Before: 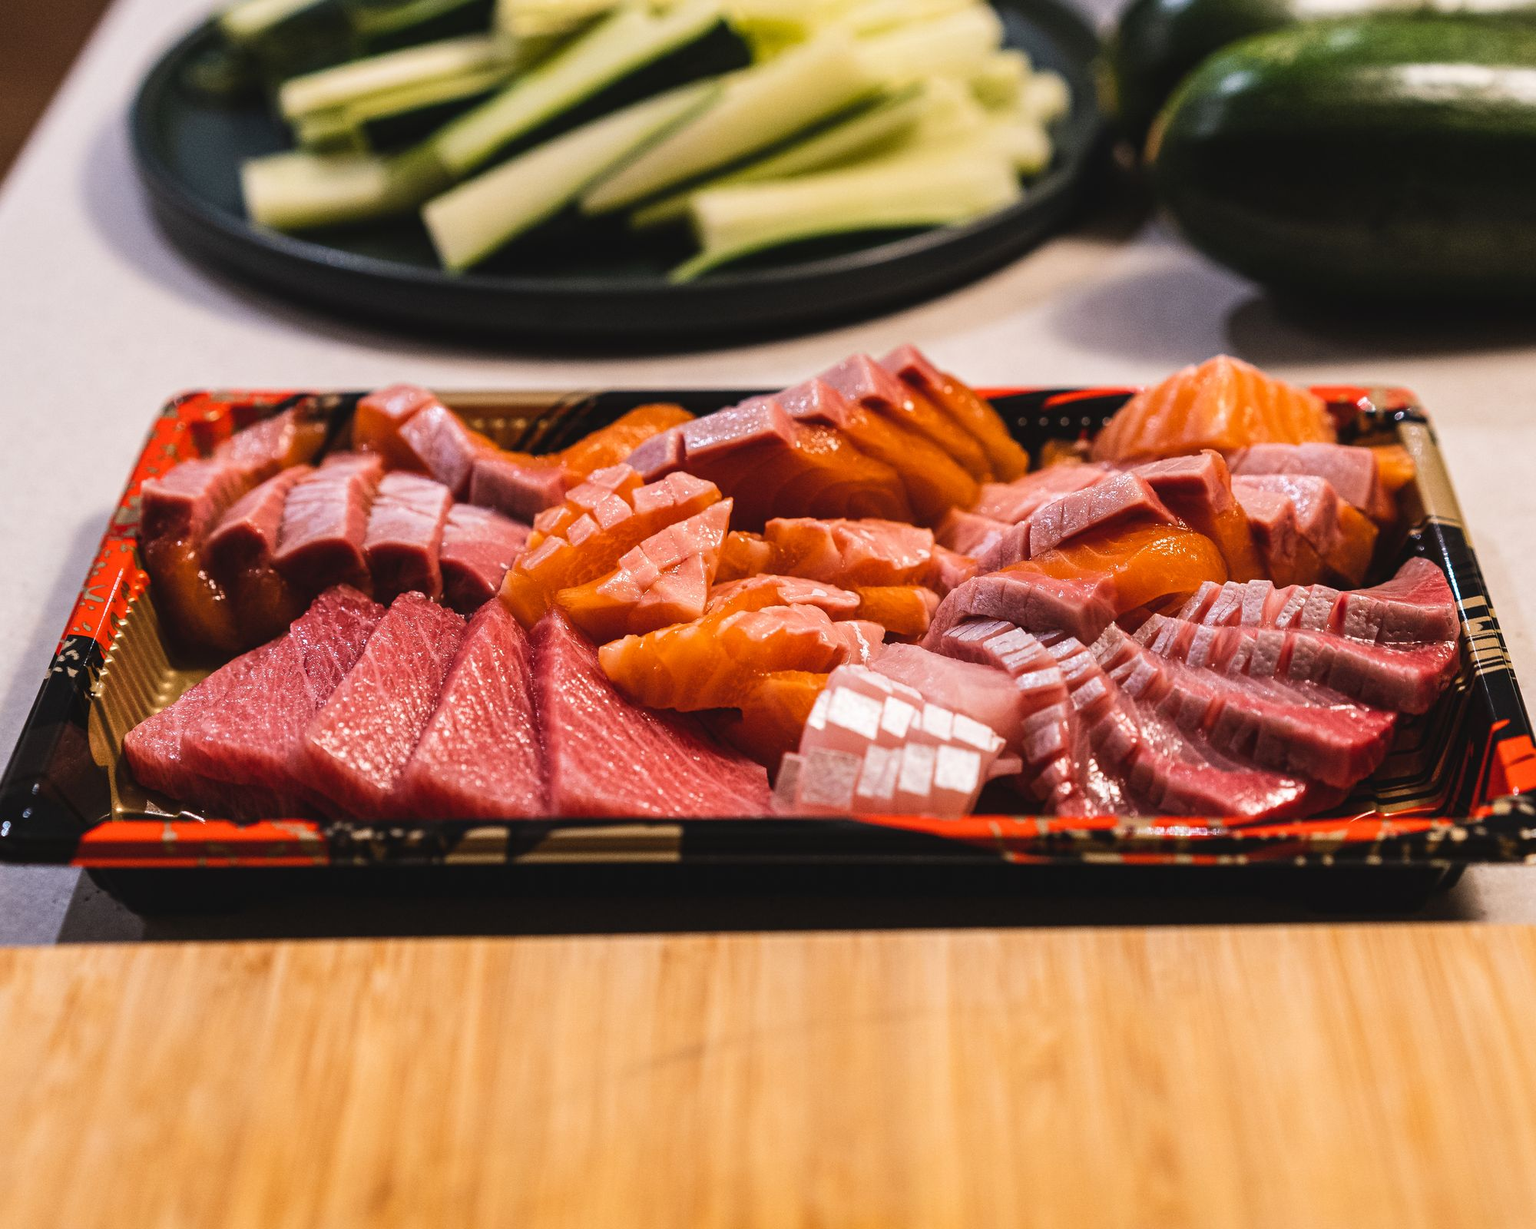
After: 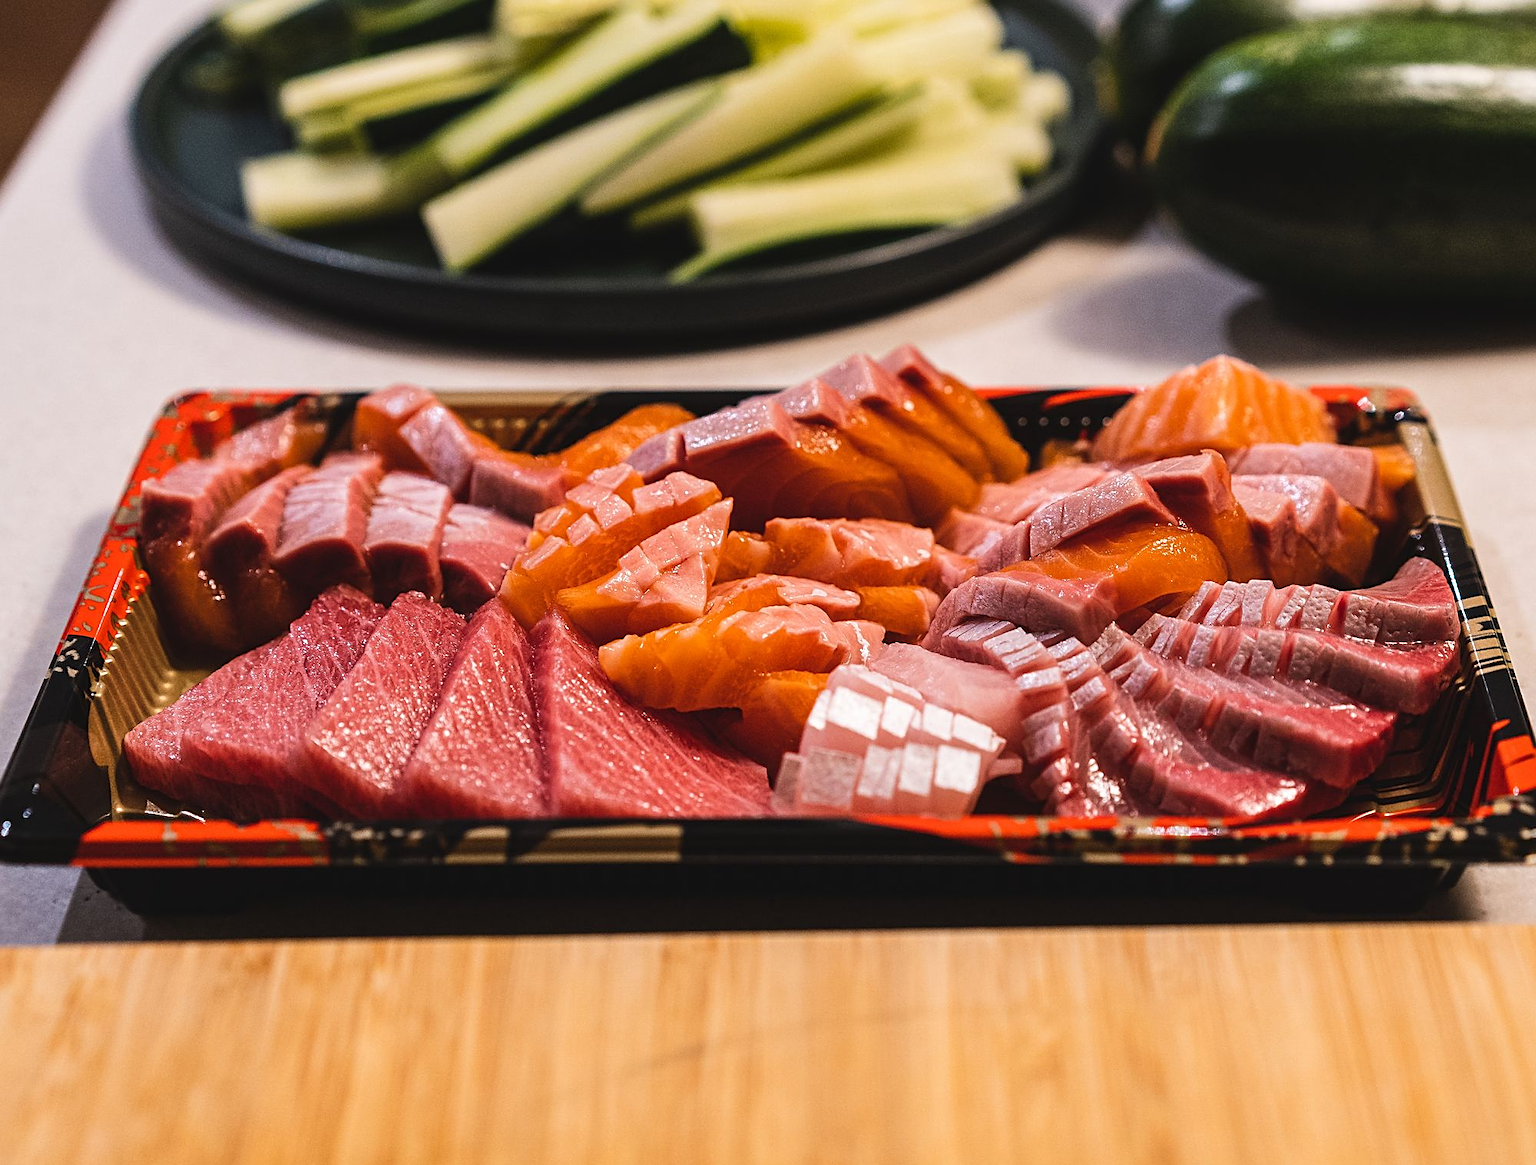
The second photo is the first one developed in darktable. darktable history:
crop and rotate: top 0%, bottom 5.097%
sharpen: on, module defaults
